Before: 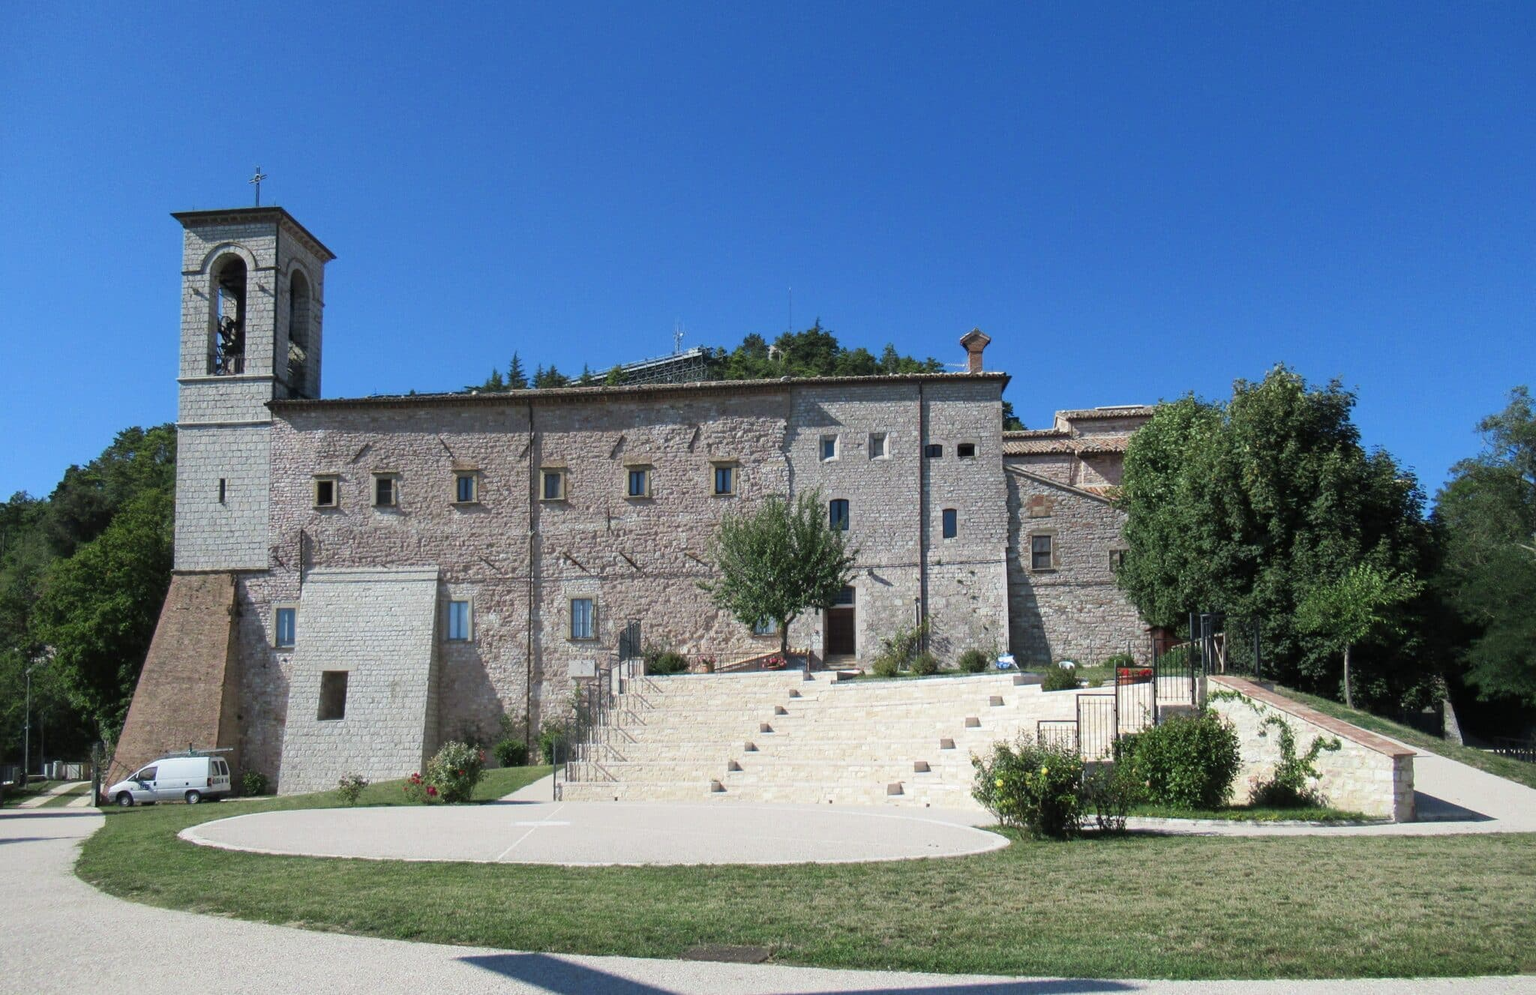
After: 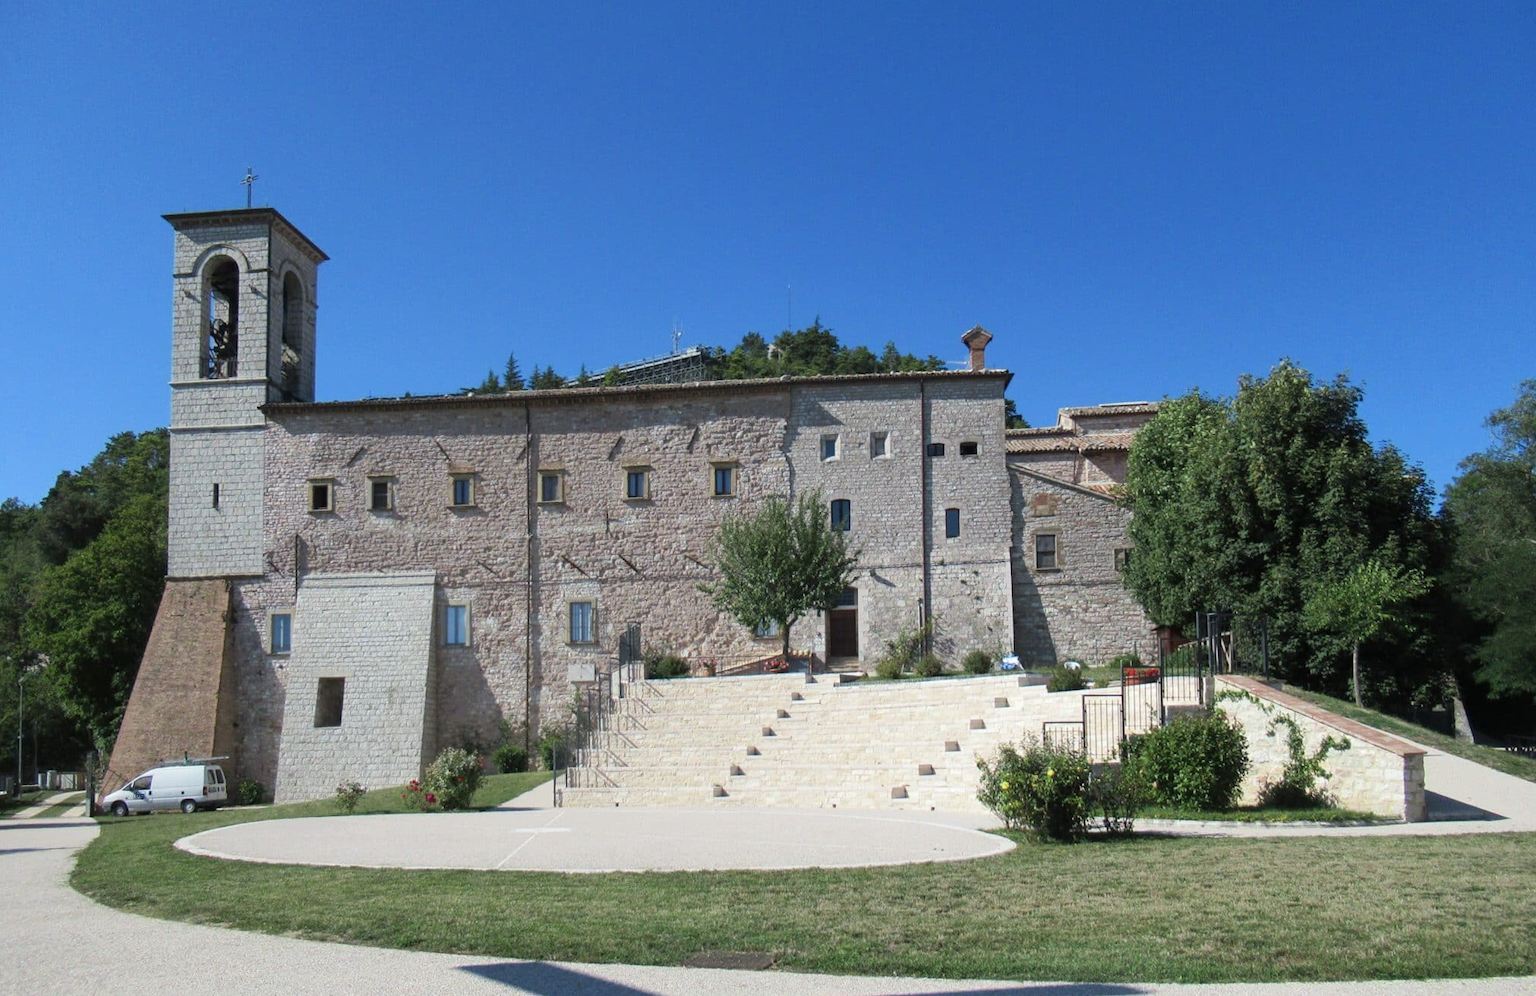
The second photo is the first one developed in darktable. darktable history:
white balance: emerald 1
rotate and perspective: rotation -0.45°, automatic cropping original format, crop left 0.008, crop right 0.992, crop top 0.012, crop bottom 0.988
